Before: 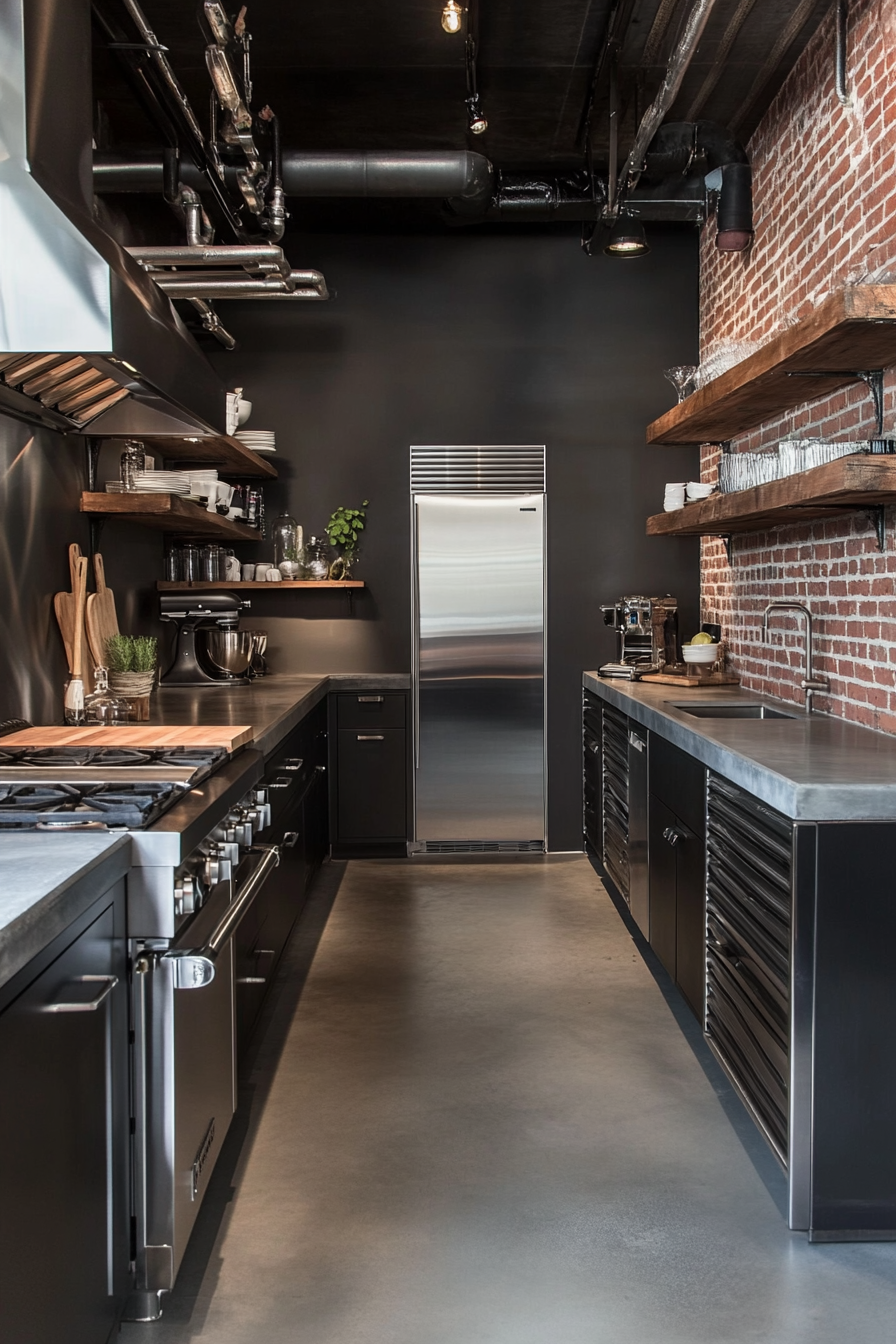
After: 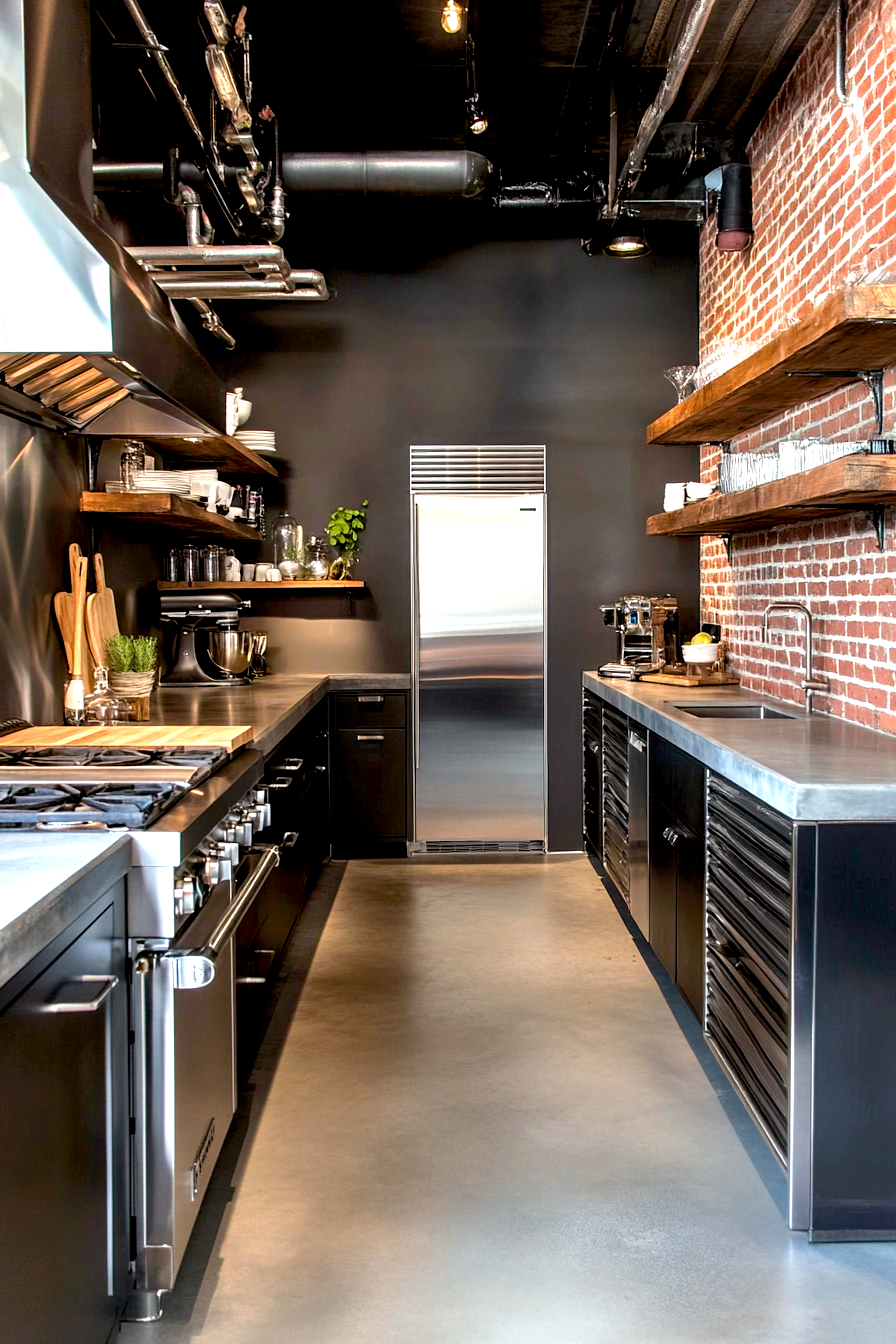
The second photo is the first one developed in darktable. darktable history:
exposure: black level correction 0.008, exposure 0.979 EV, compensate highlight preservation false
color balance rgb: perceptual saturation grading › global saturation 25%, perceptual brilliance grading › mid-tones 10%, perceptual brilliance grading › shadows 15%, global vibrance 20%
